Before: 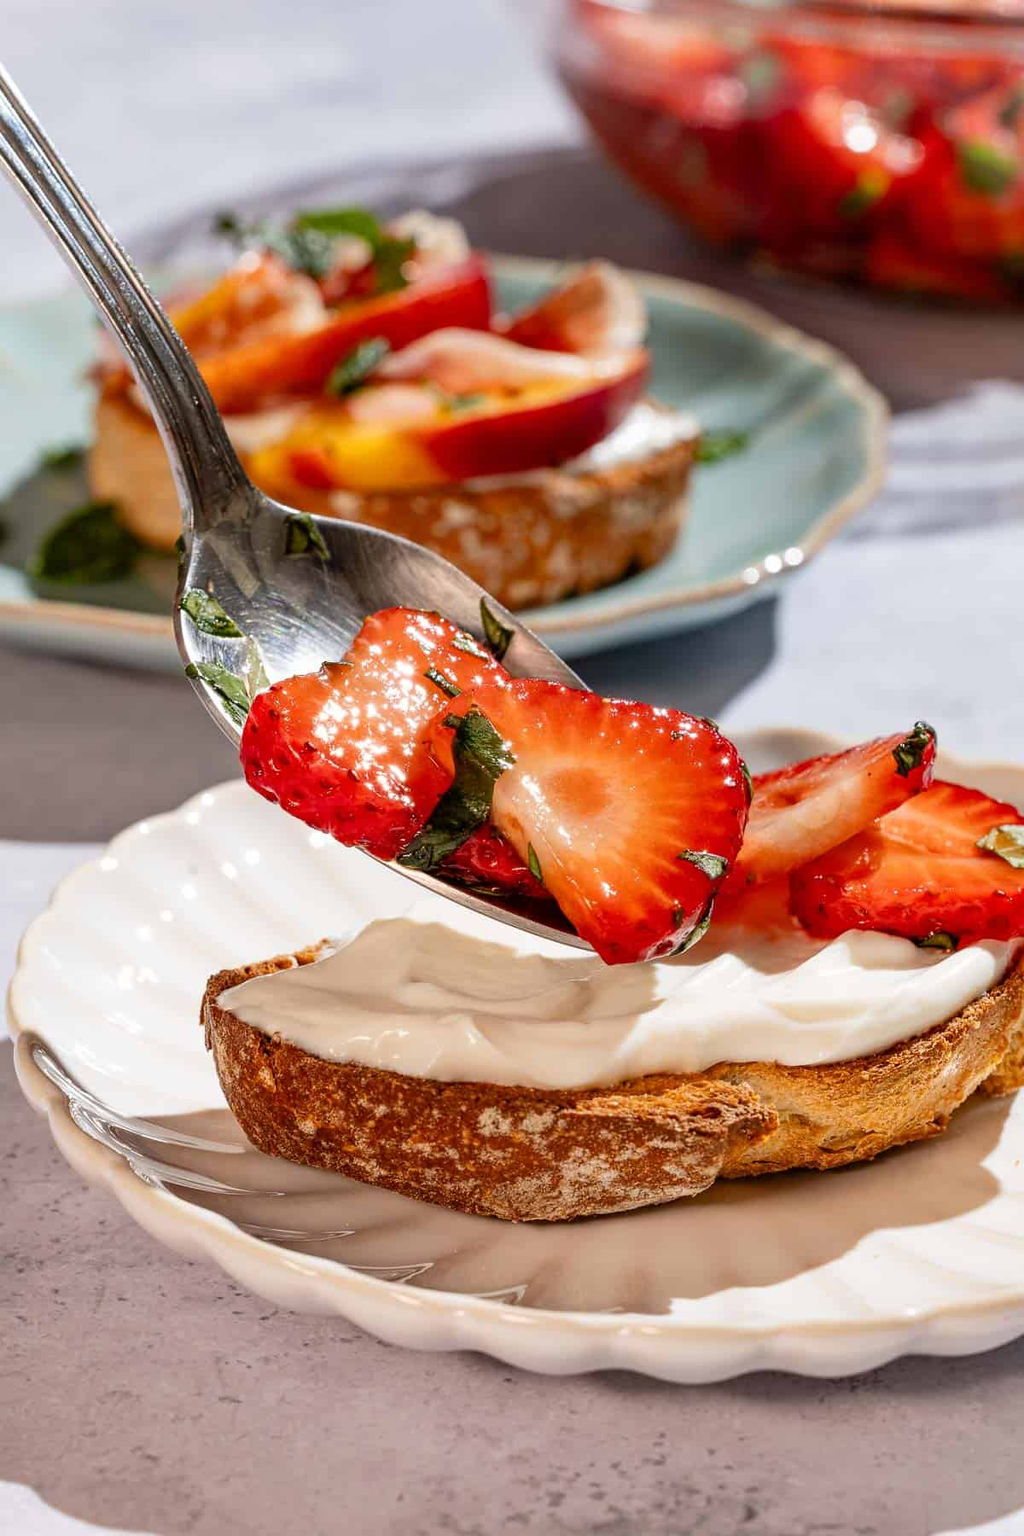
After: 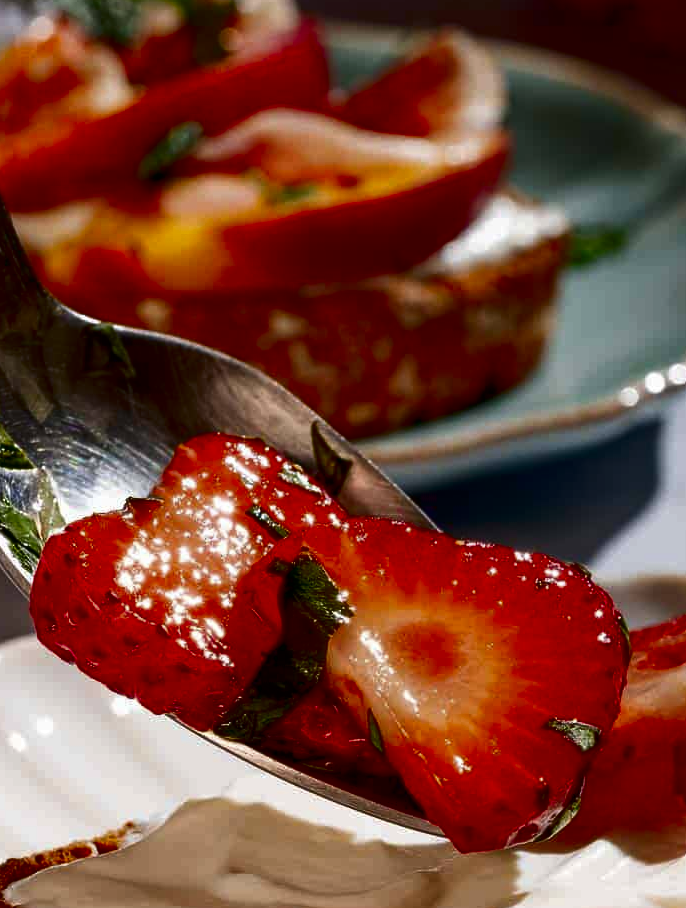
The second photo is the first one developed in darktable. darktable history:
crop: left 20.932%, top 15.471%, right 21.848%, bottom 34.081%
contrast brightness saturation: contrast 0.09, brightness -0.59, saturation 0.17
